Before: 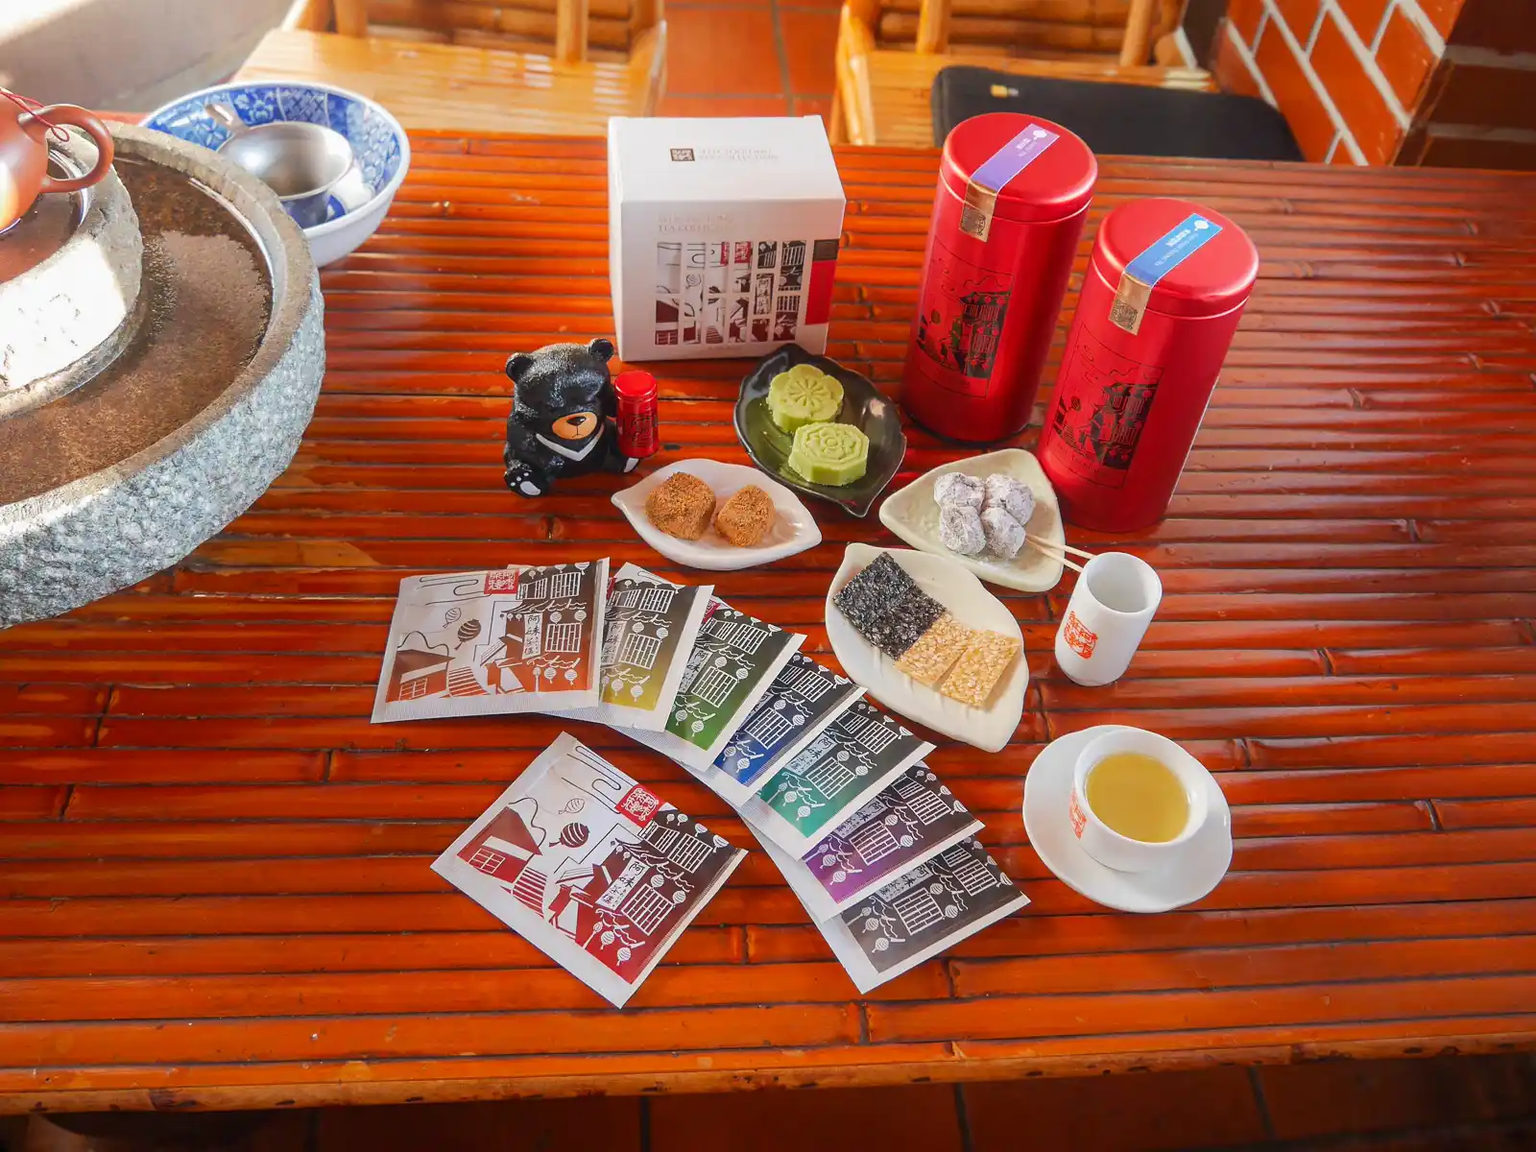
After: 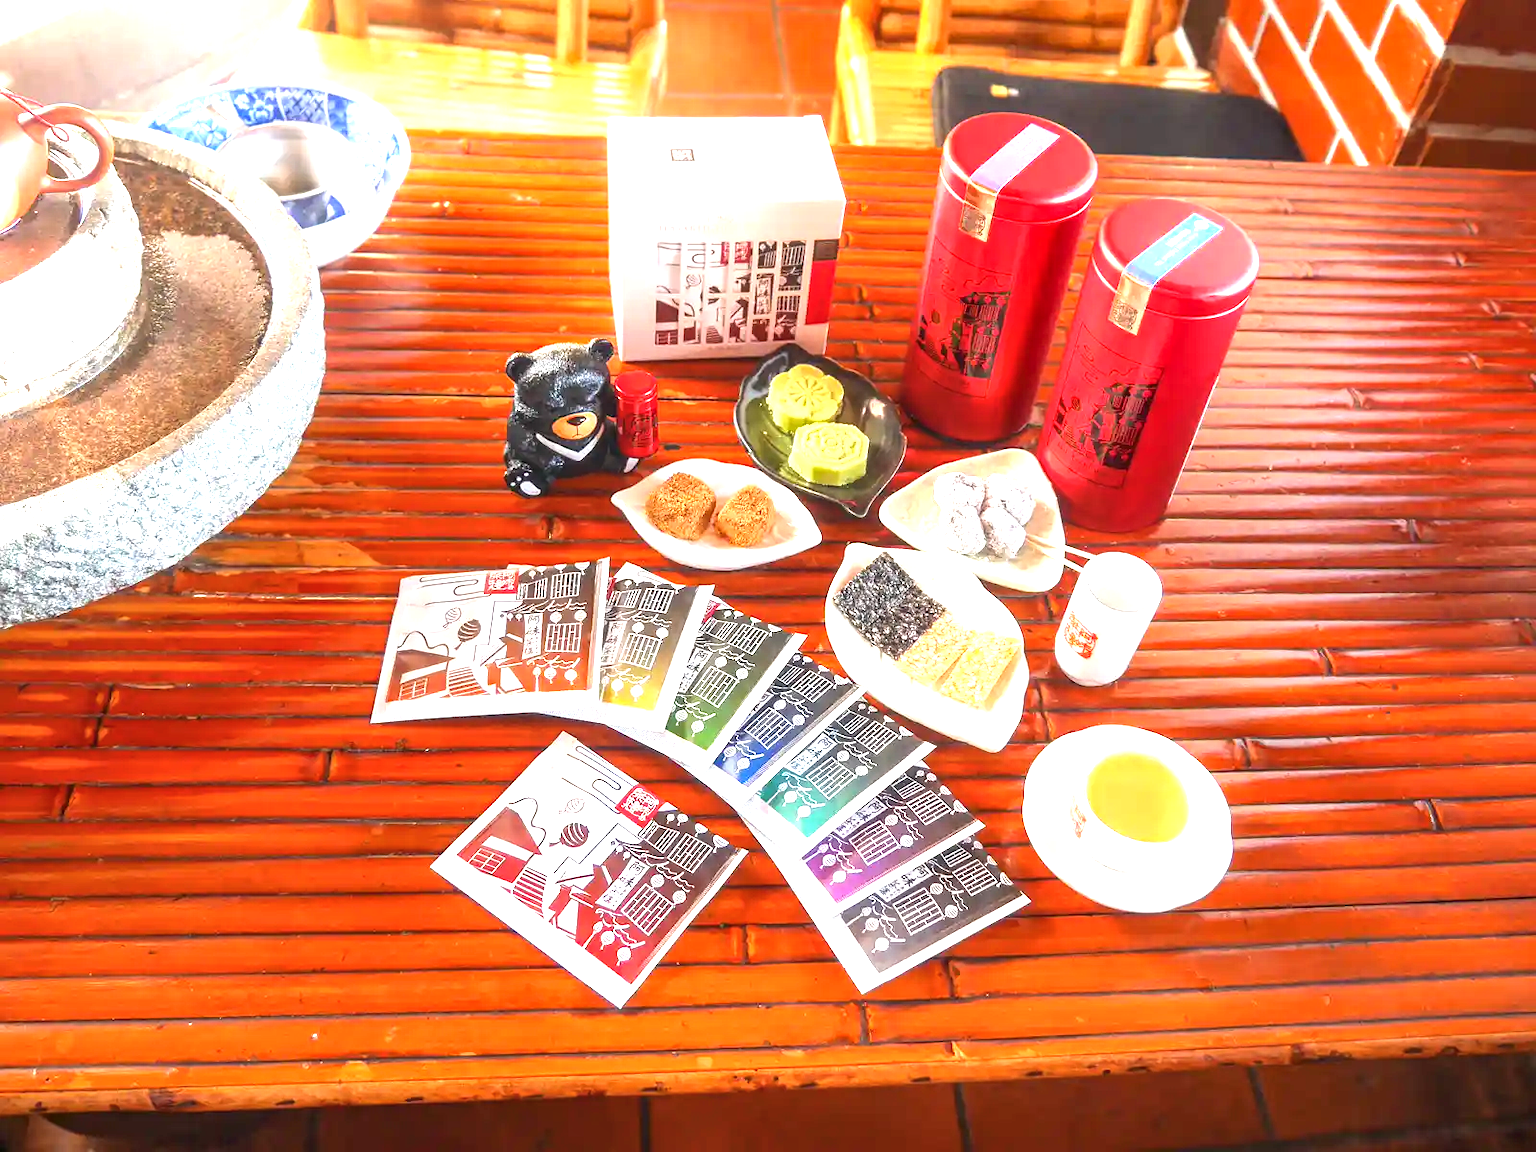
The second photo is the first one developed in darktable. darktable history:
local contrast: on, module defaults
exposure: black level correction 0, exposure 1.35 EV, compensate exposure bias true, compensate highlight preservation false
color balance rgb: shadows lift › luminance -10%, highlights gain › luminance 10%, saturation formula JzAzBz (2021)
